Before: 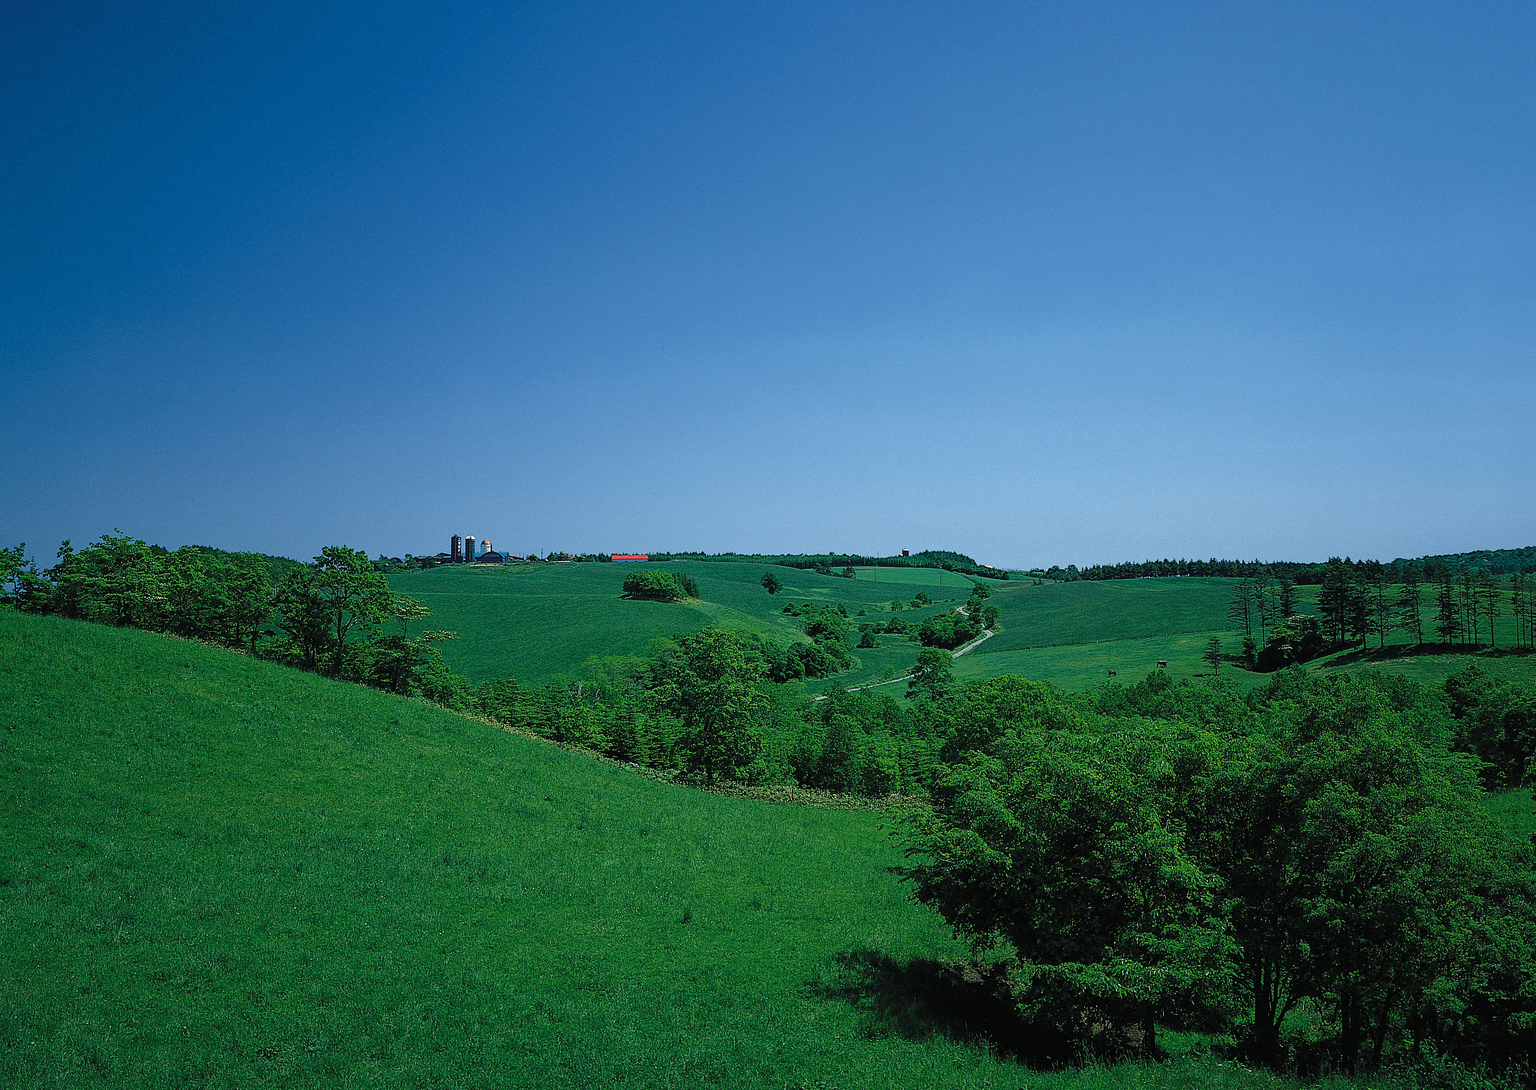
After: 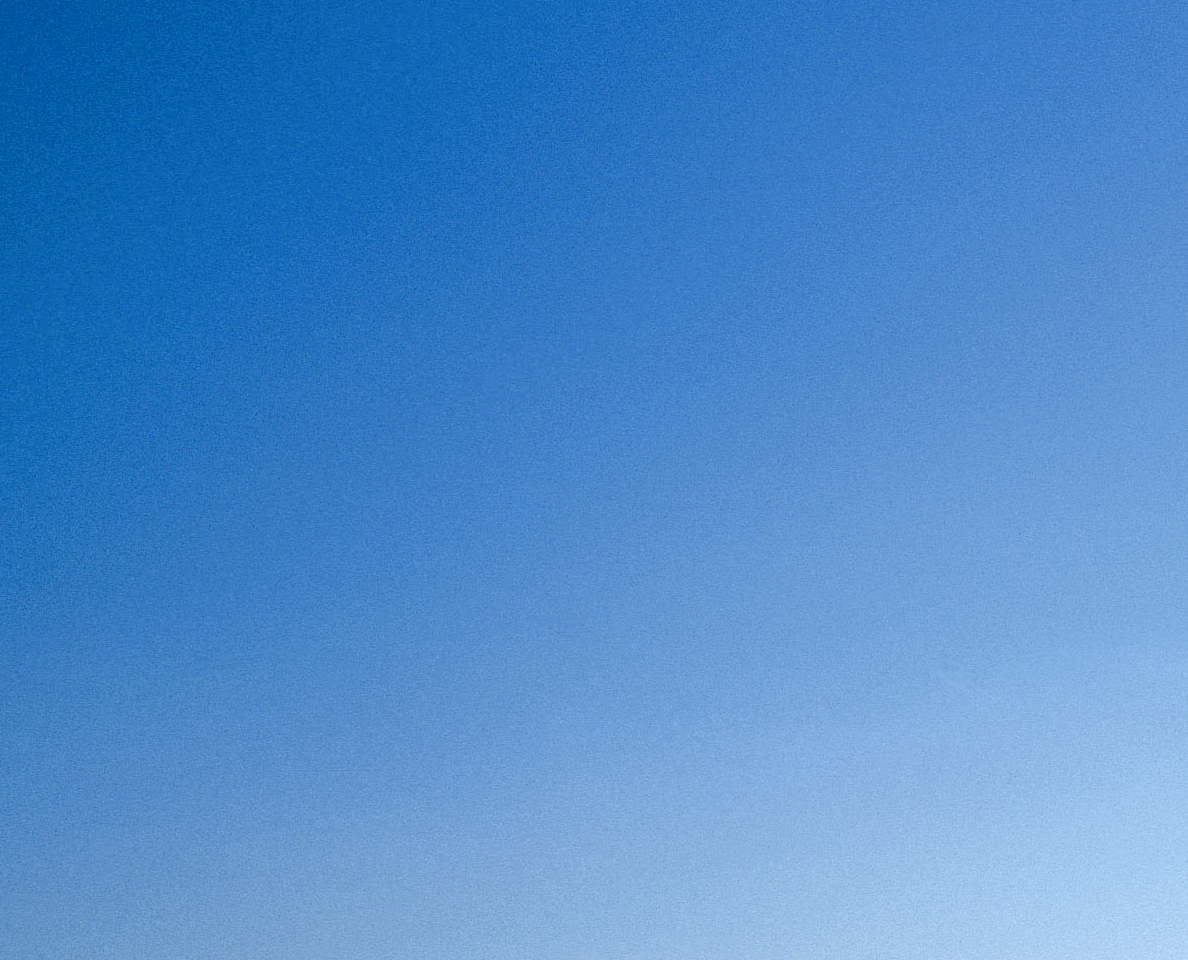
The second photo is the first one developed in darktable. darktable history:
crop and rotate: left 11.094%, top 0.097%, right 48.603%, bottom 54.048%
color balance rgb: shadows lift › chroma 3.283%, shadows lift › hue 279.26°, linear chroma grading › global chroma -15.464%, perceptual saturation grading › global saturation 0.374%, perceptual saturation grading › highlights -33.318%, perceptual saturation grading › mid-tones 15.011%, perceptual saturation grading › shadows 48.426%
exposure: black level correction 0.002, exposure 0.673 EV, compensate exposure bias true, compensate highlight preservation false
